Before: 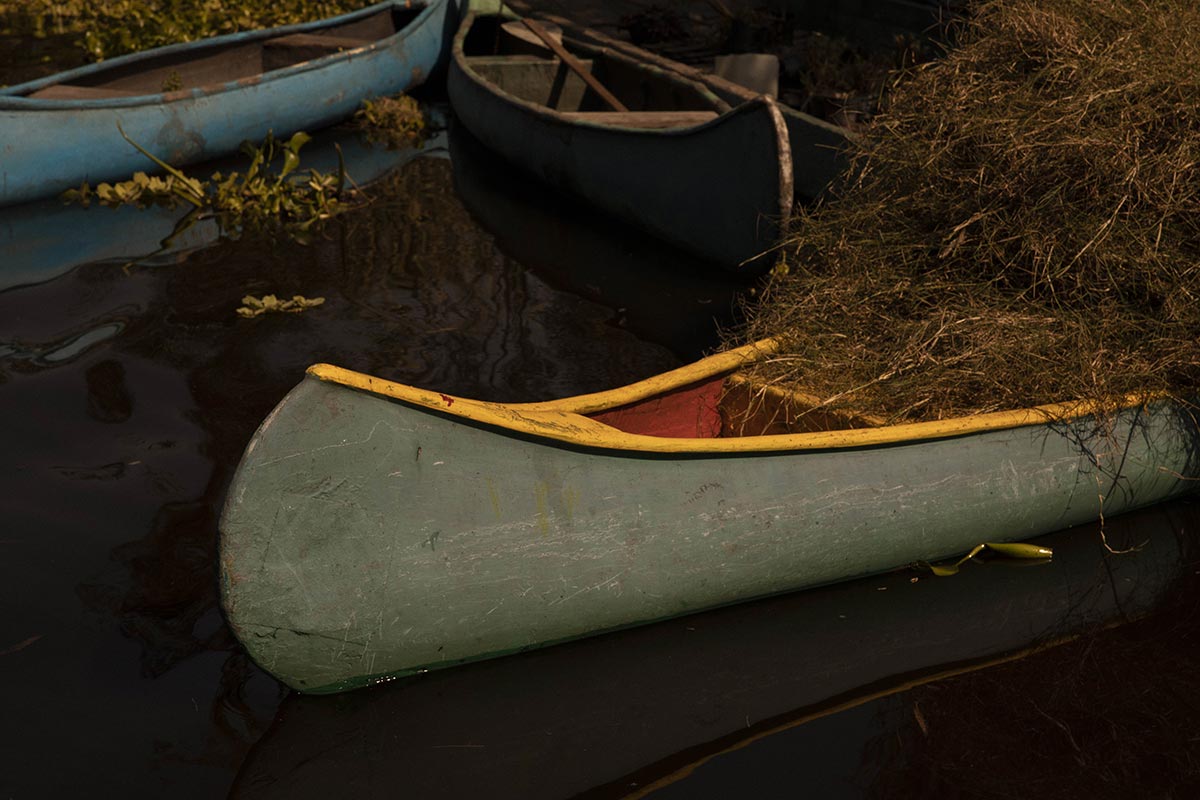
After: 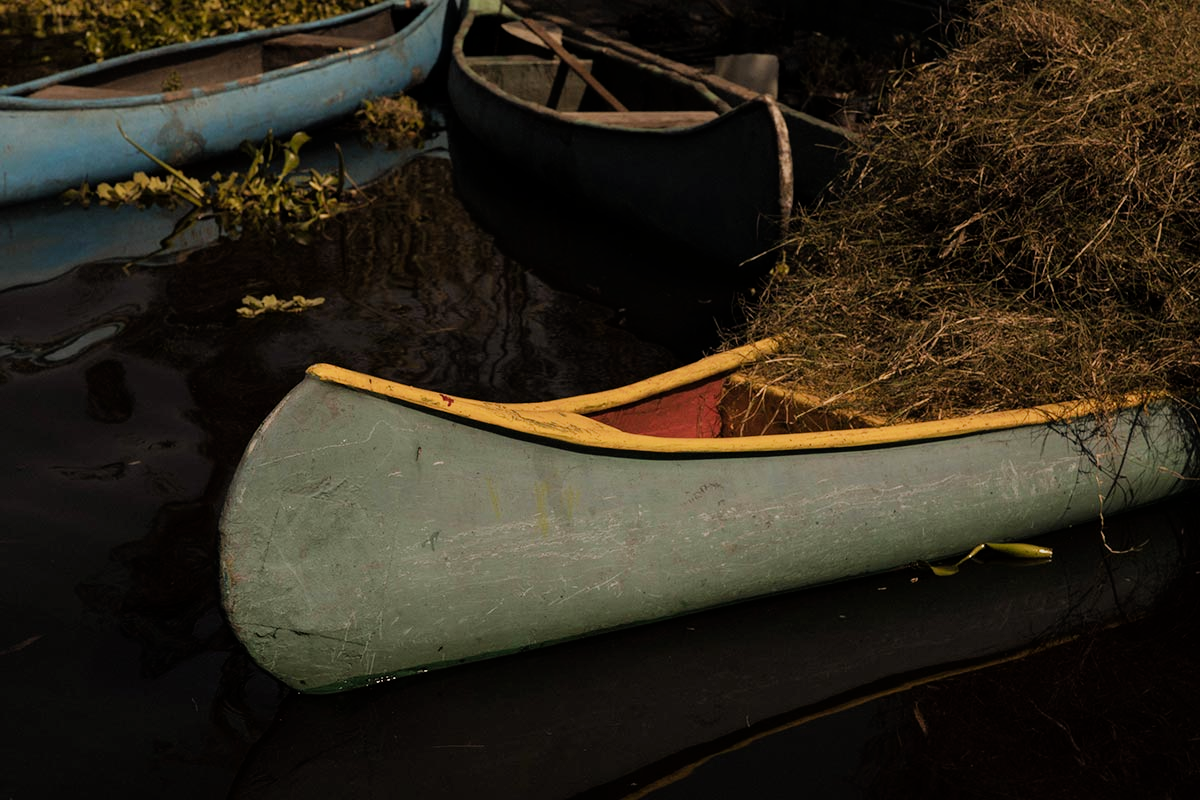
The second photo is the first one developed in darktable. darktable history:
filmic rgb: black relative exposure -7.65 EV, white relative exposure 4.56 EV, hardness 3.61, iterations of high-quality reconstruction 0
exposure: exposure 0.475 EV, compensate highlight preservation false
